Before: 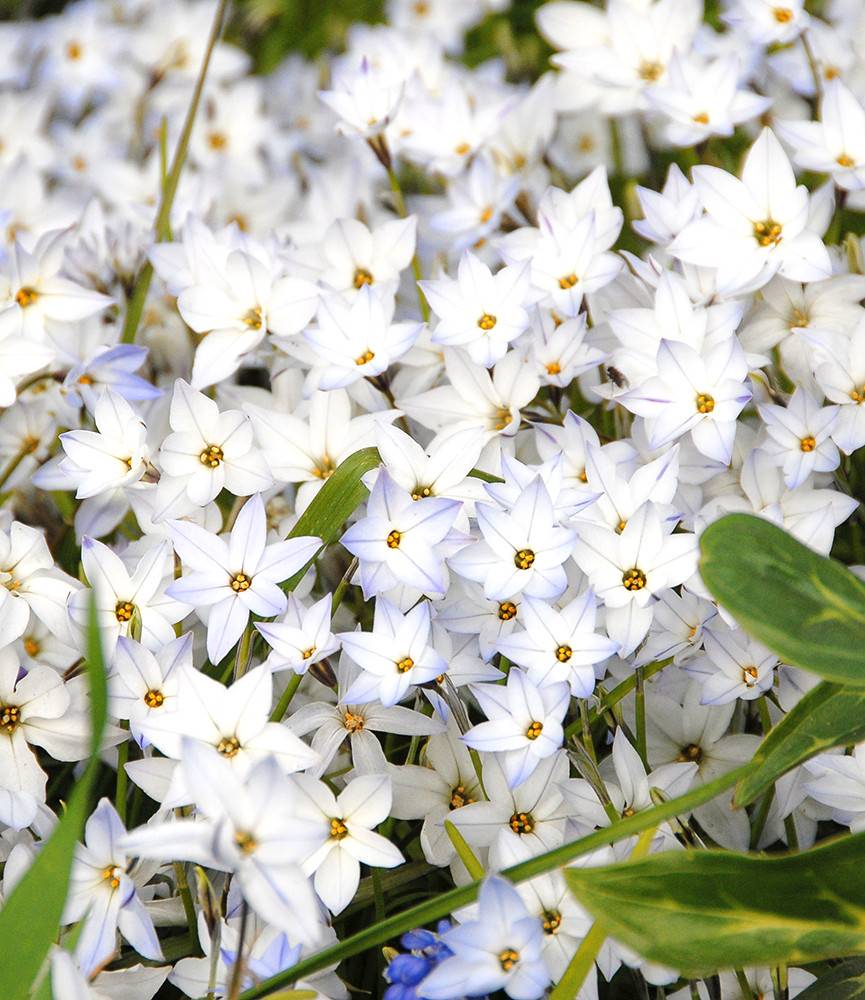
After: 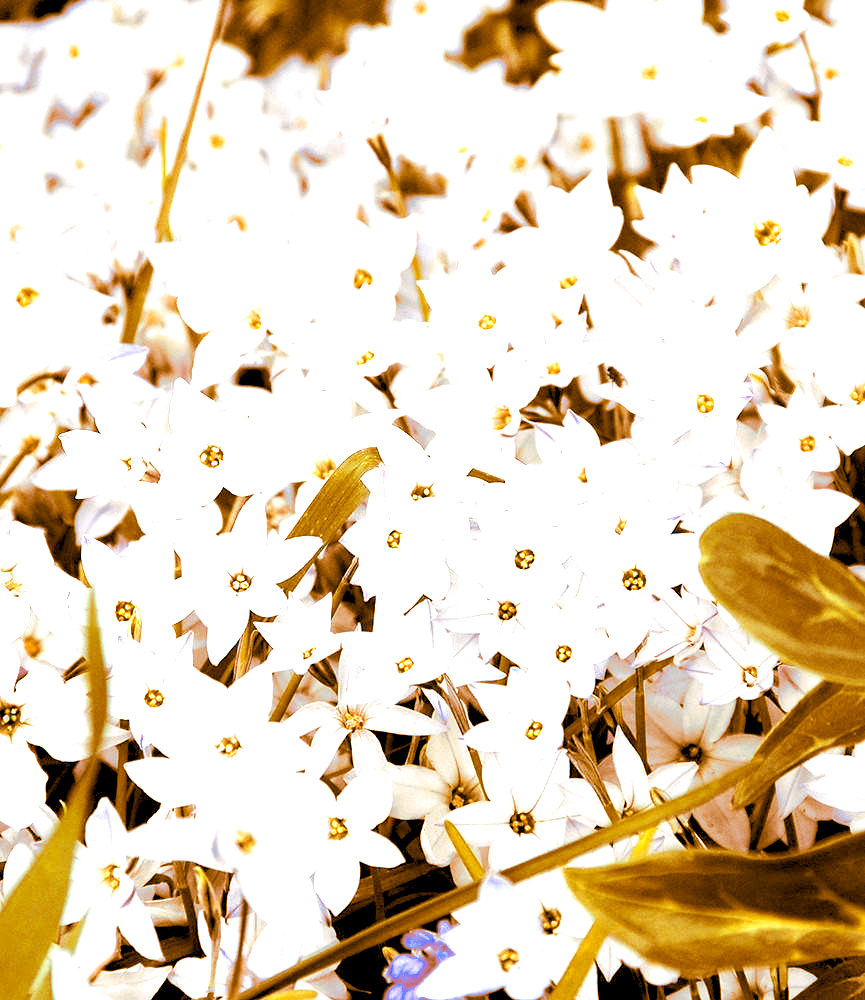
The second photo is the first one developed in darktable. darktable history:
split-toning: shadows › hue 26°, shadows › saturation 0.92, highlights › hue 40°, highlights › saturation 0.92, balance -63, compress 0%
exposure: black level correction 0.011, exposure 1.088 EV, compensate exposure bias true, compensate highlight preservation false
